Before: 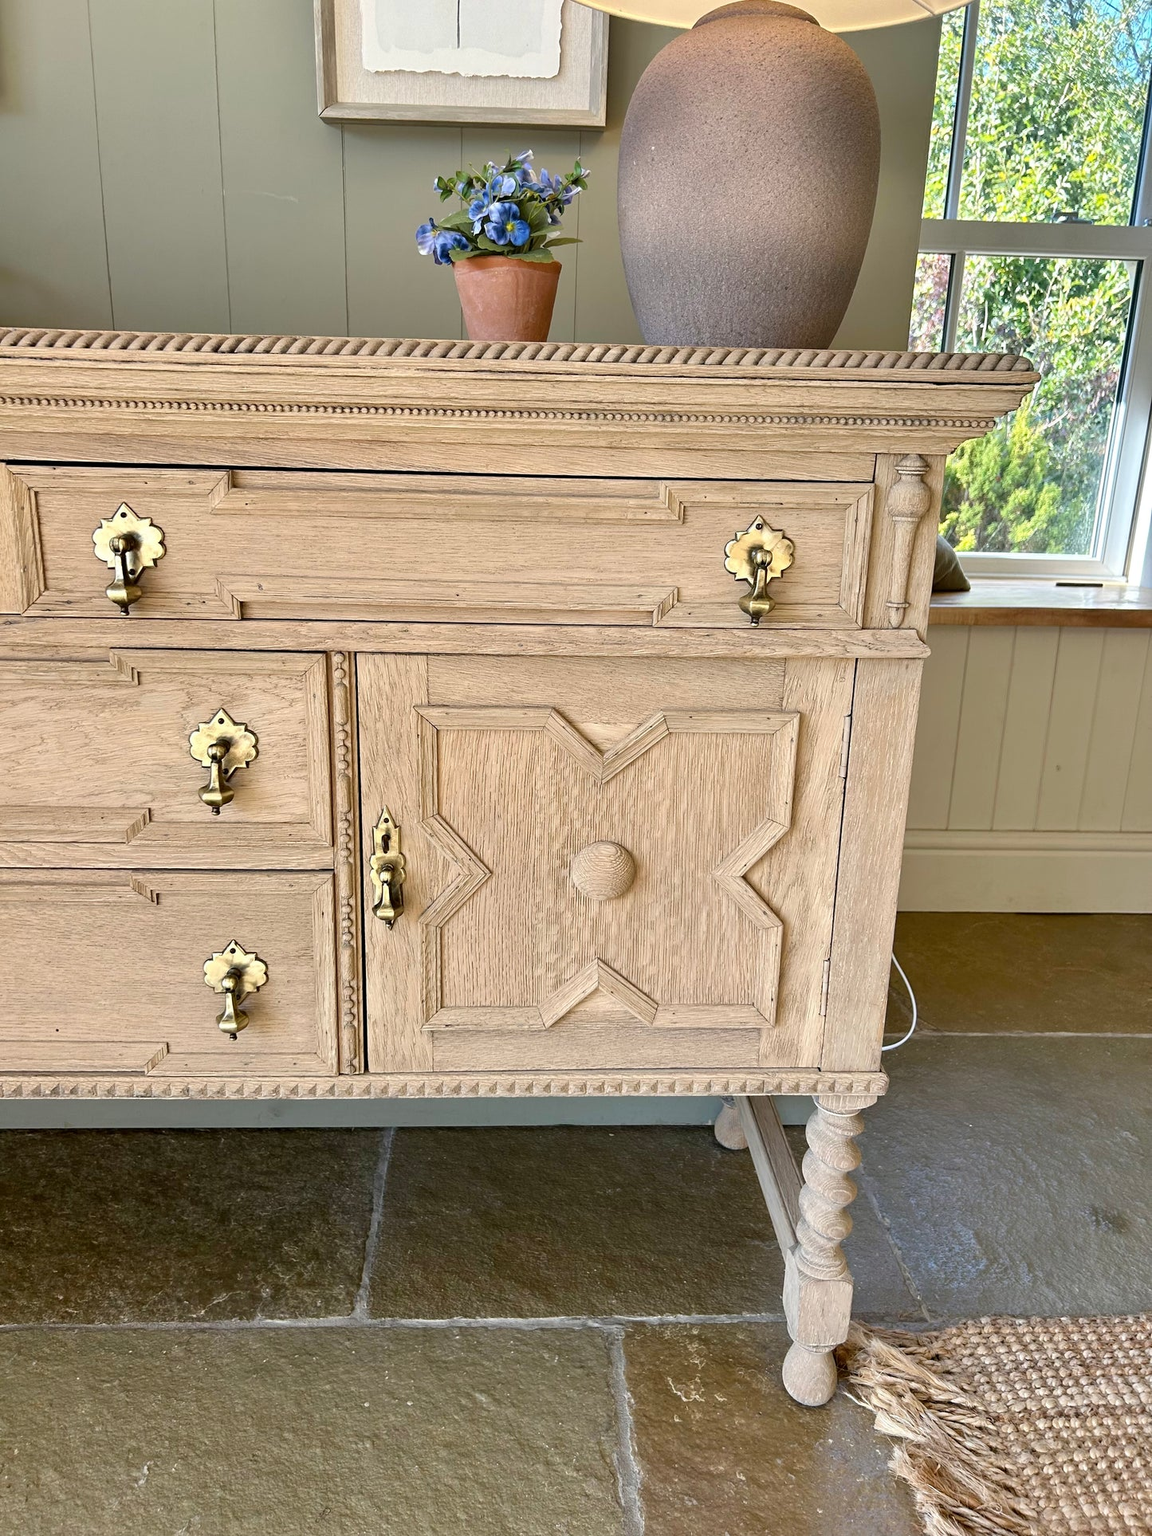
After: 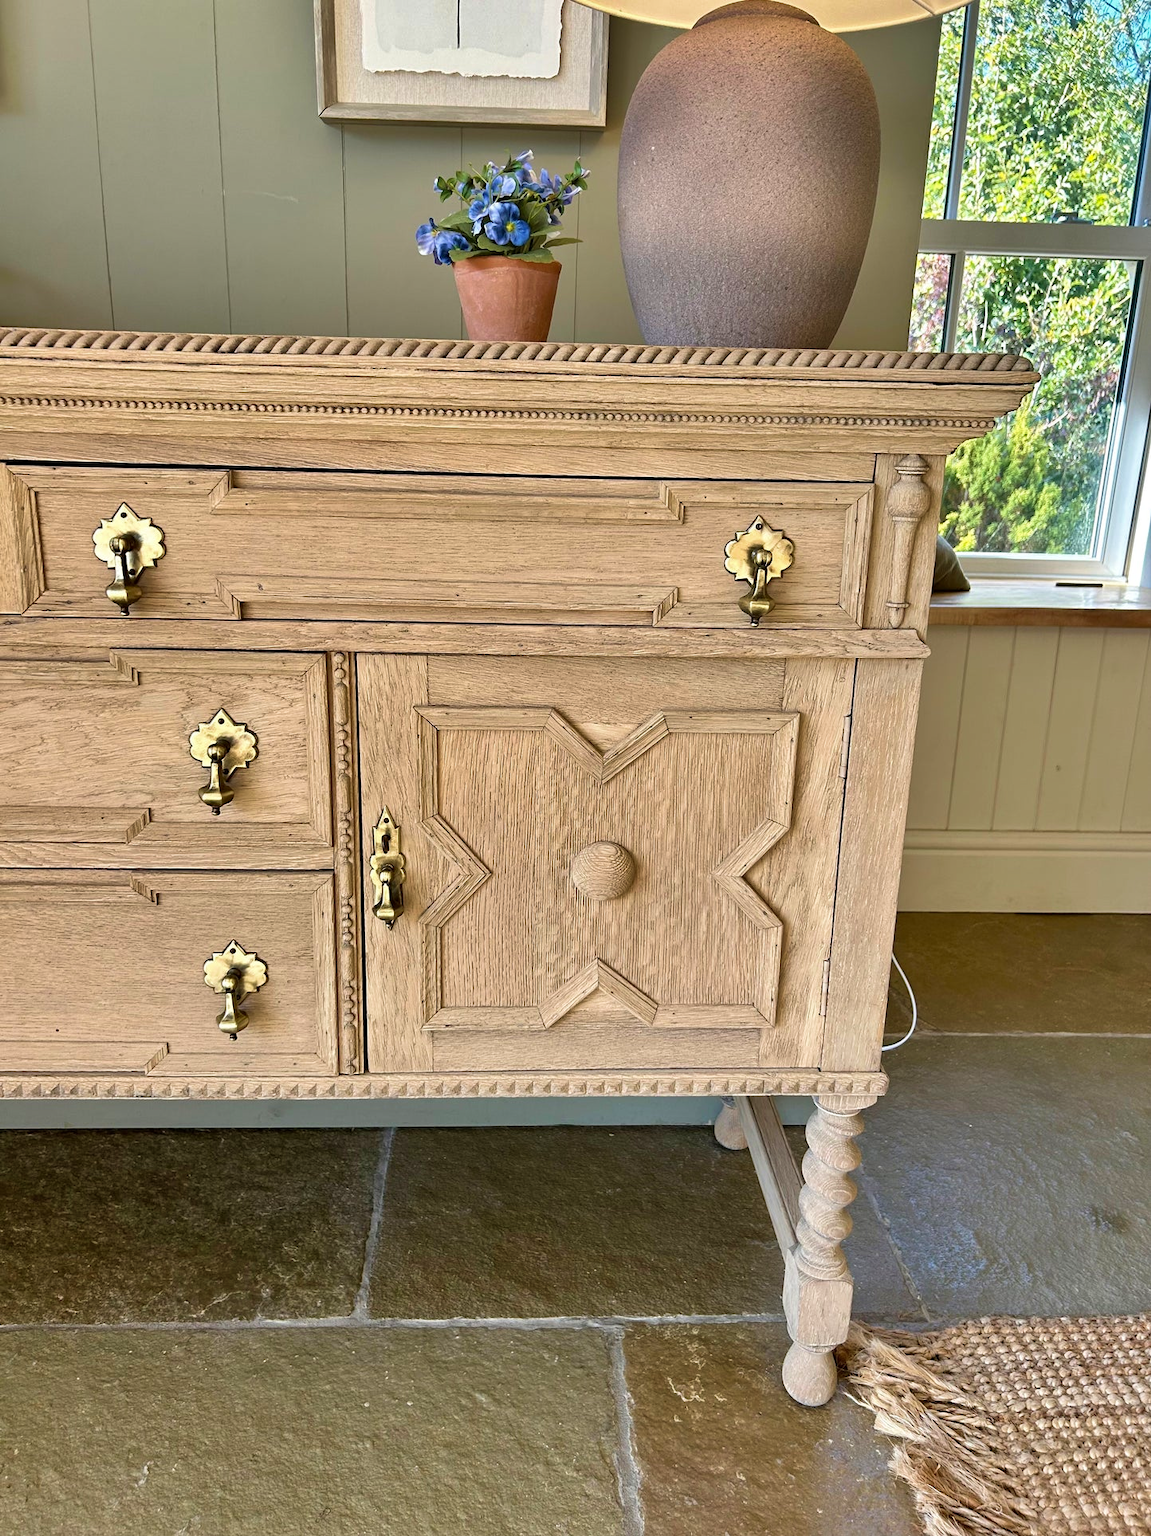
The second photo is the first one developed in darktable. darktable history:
shadows and highlights: shadows 40, highlights -54, highlights color adjustment 46%, low approximation 0.01, soften with gaussian
velvia: on, module defaults
